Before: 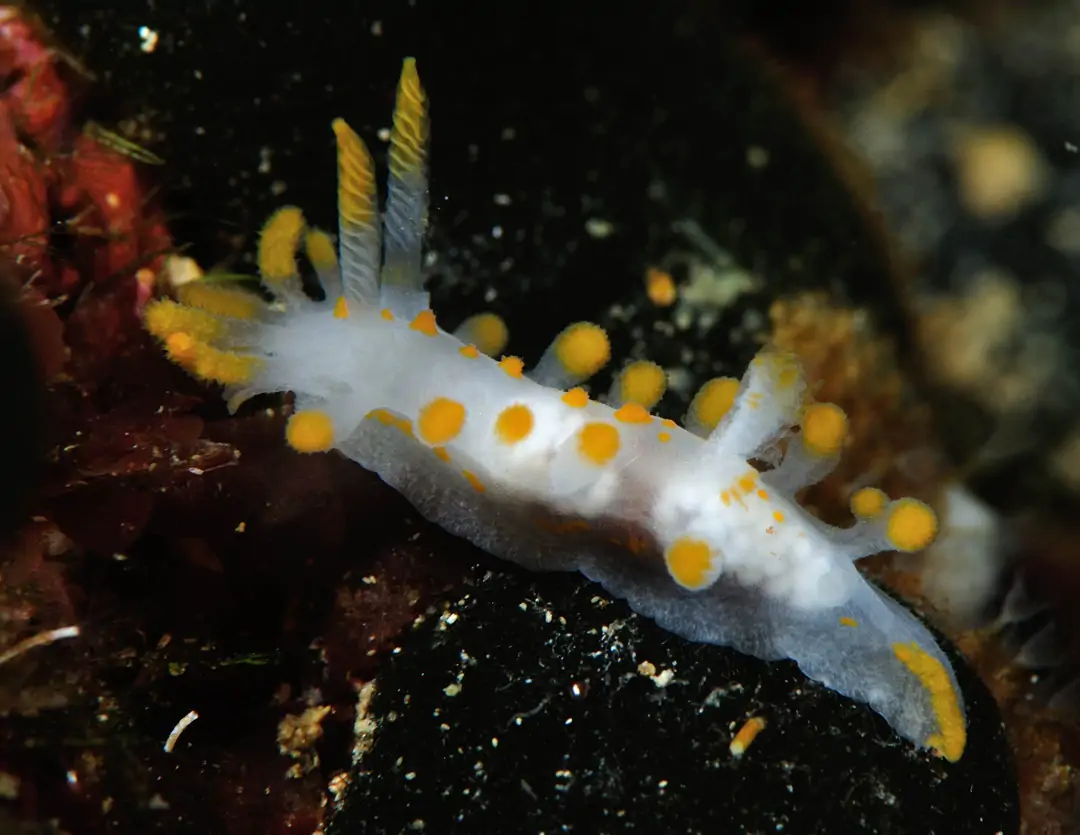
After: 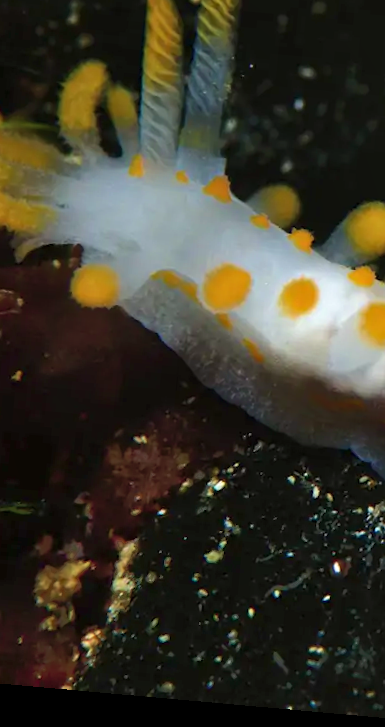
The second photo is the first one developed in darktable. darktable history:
crop and rotate: left 21.77%, top 18.528%, right 44.676%, bottom 2.997%
rotate and perspective: rotation 5.12°, automatic cropping off
velvia: strength 39.63%
shadows and highlights: shadows 62.66, white point adjustment 0.37, highlights -34.44, compress 83.82%
